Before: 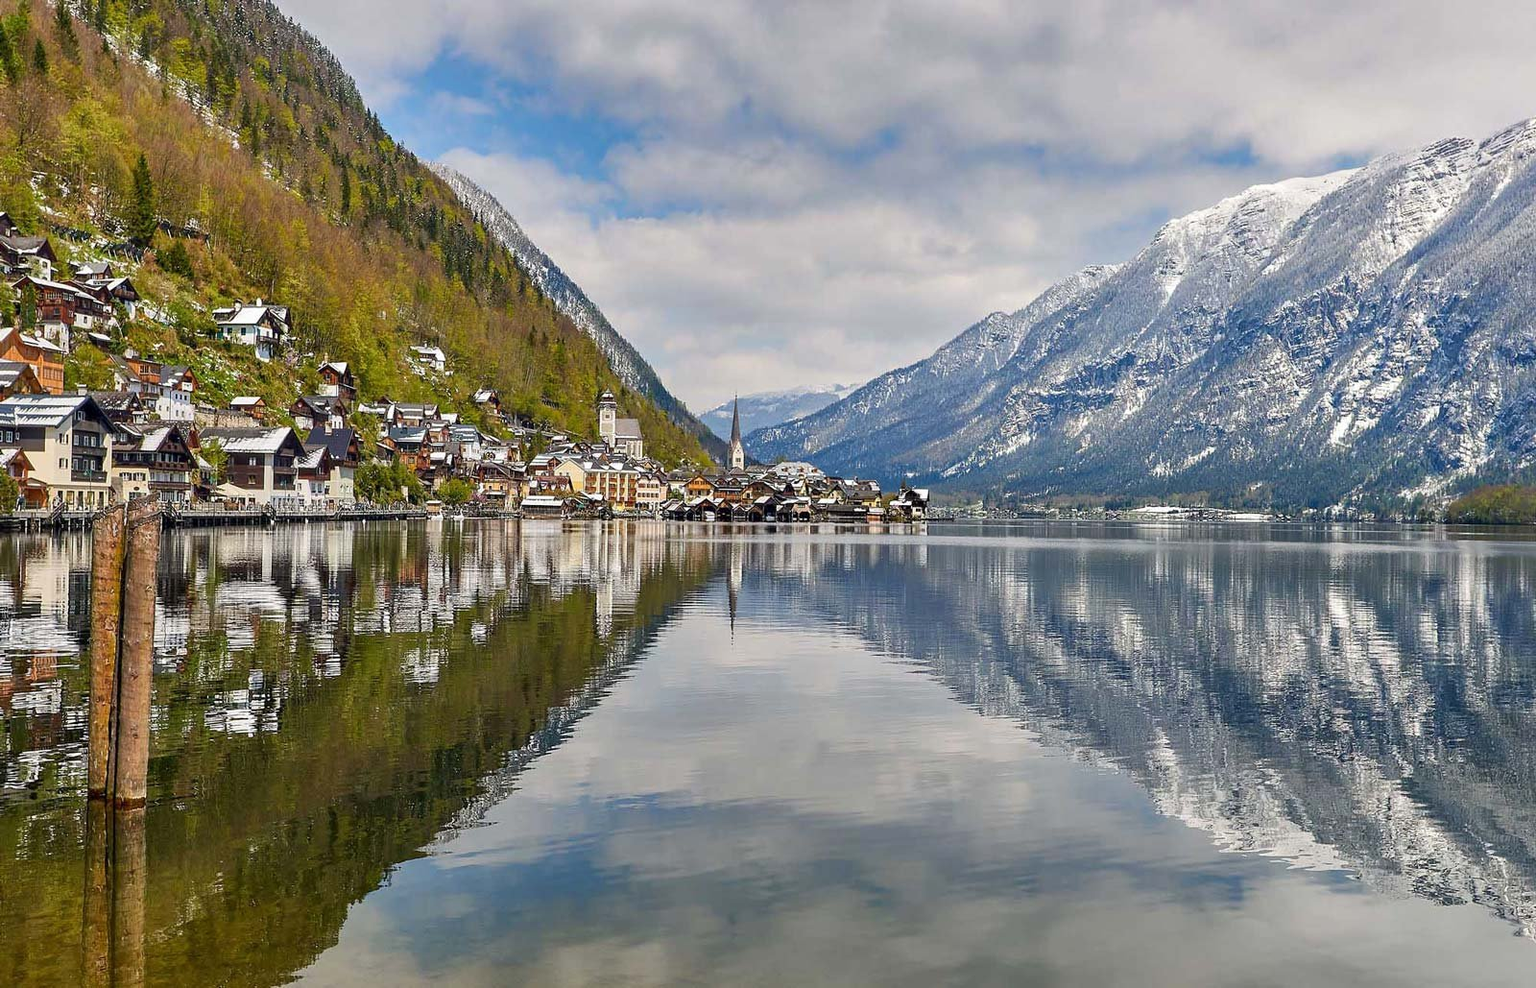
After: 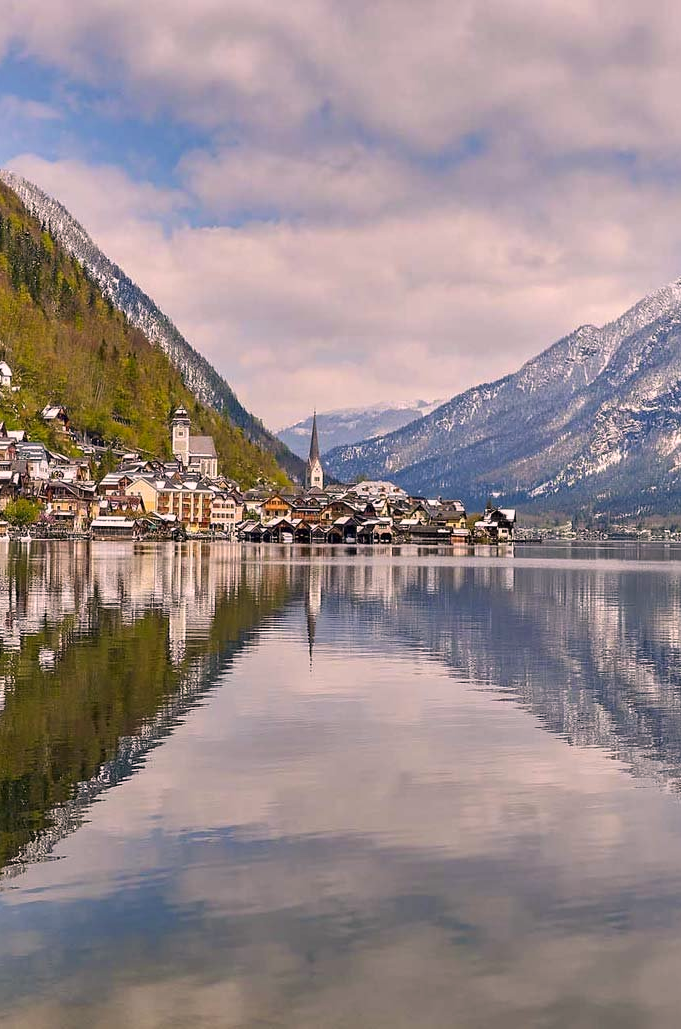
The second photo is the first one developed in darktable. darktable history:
color correction: highlights a* 12.11, highlights b* 5.4
crop: left 28.262%, right 29.115%
